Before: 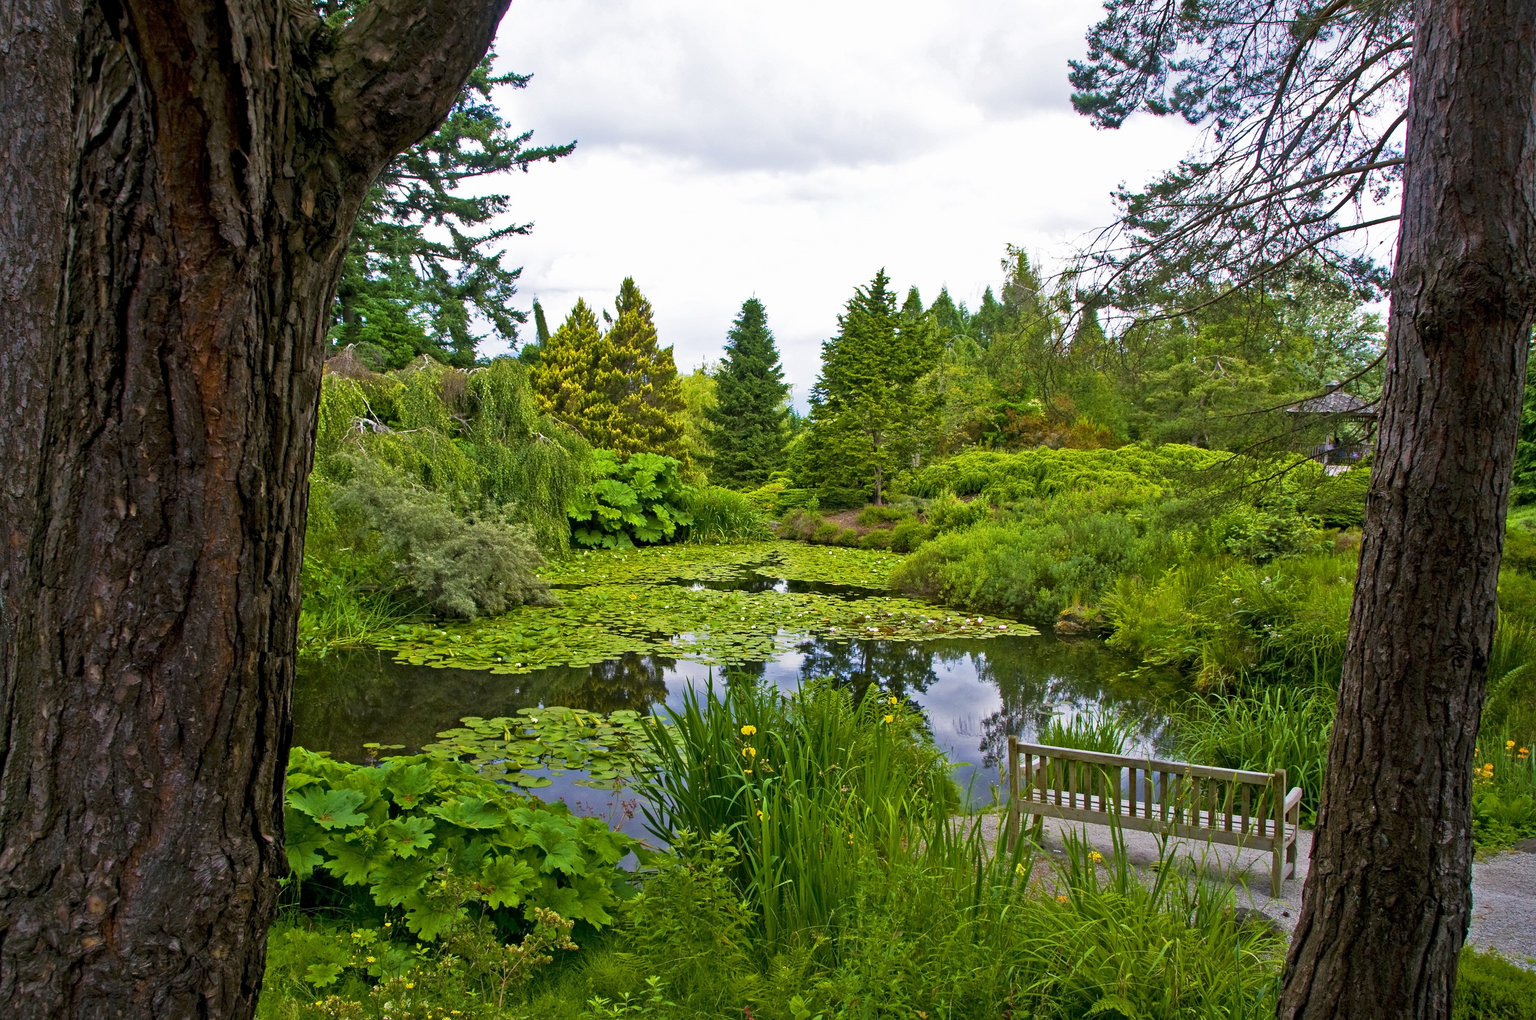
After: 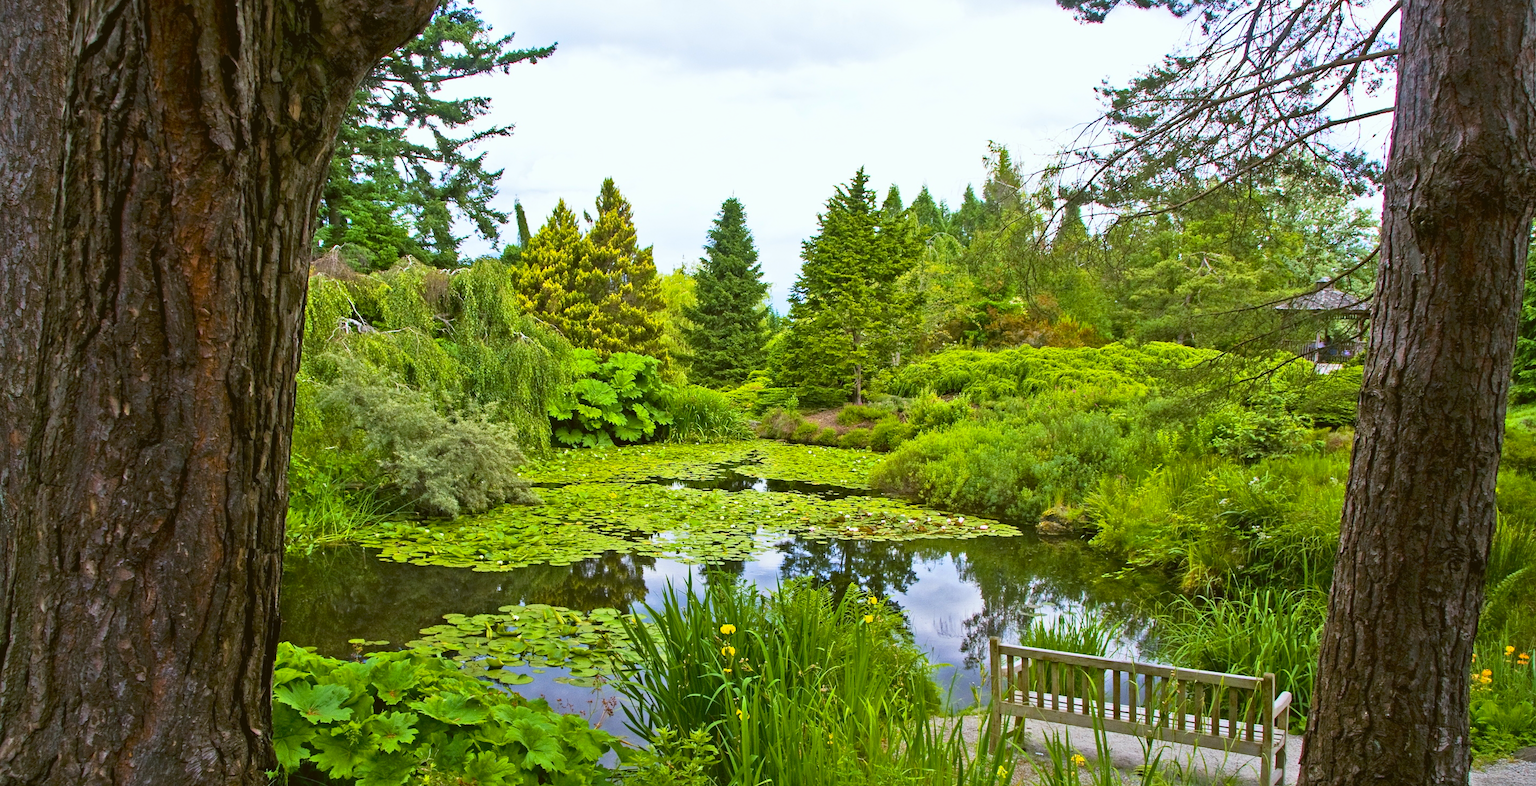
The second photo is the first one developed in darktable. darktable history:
rotate and perspective: lens shift (horizontal) -0.055, automatic cropping off
contrast brightness saturation: contrast 0.2, brightness 0.16, saturation 0.22
color balance: lift [1.004, 1.002, 1.002, 0.998], gamma [1, 1.007, 1.002, 0.993], gain [1, 0.977, 1.013, 1.023], contrast -3.64%
crop: top 11.038%, bottom 13.962%
tone equalizer: on, module defaults
